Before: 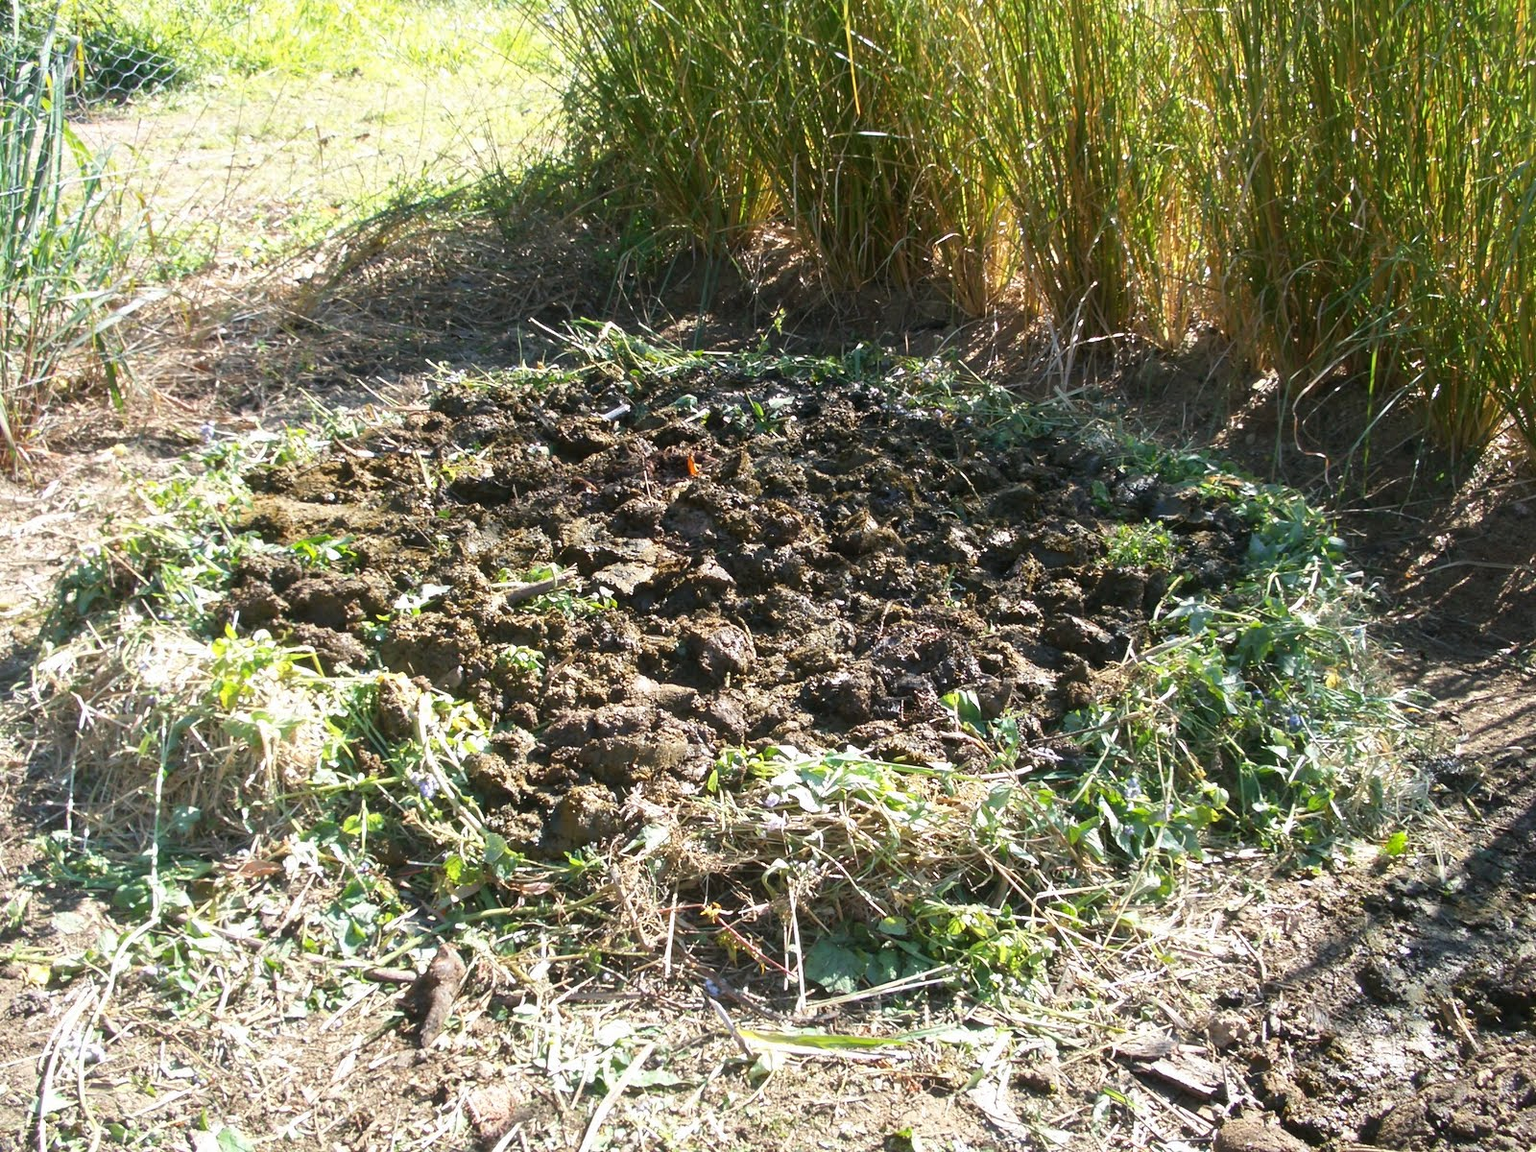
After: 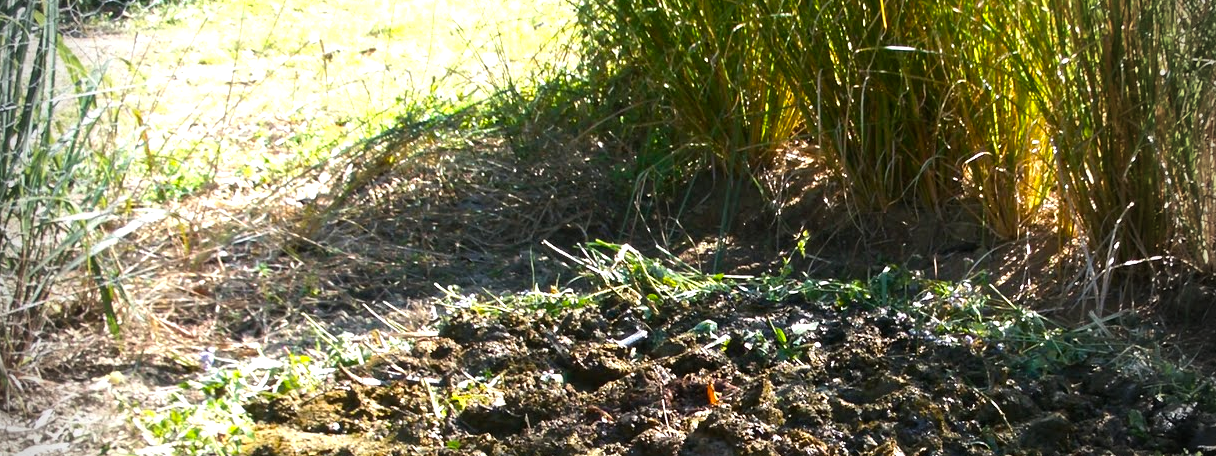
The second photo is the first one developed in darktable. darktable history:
color balance rgb: perceptual saturation grading › global saturation 29.712%, perceptual brilliance grading › highlights 13.69%, perceptual brilliance grading › mid-tones 7.755%, perceptual brilliance grading › shadows -17.389%, global vibrance 10.018%
vignetting: fall-off start 76.44%, fall-off radius 28.67%, brightness -0.527, saturation -0.506, width/height ratio 0.97
crop: left 0.575%, top 7.641%, right 23.399%, bottom 54.348%
